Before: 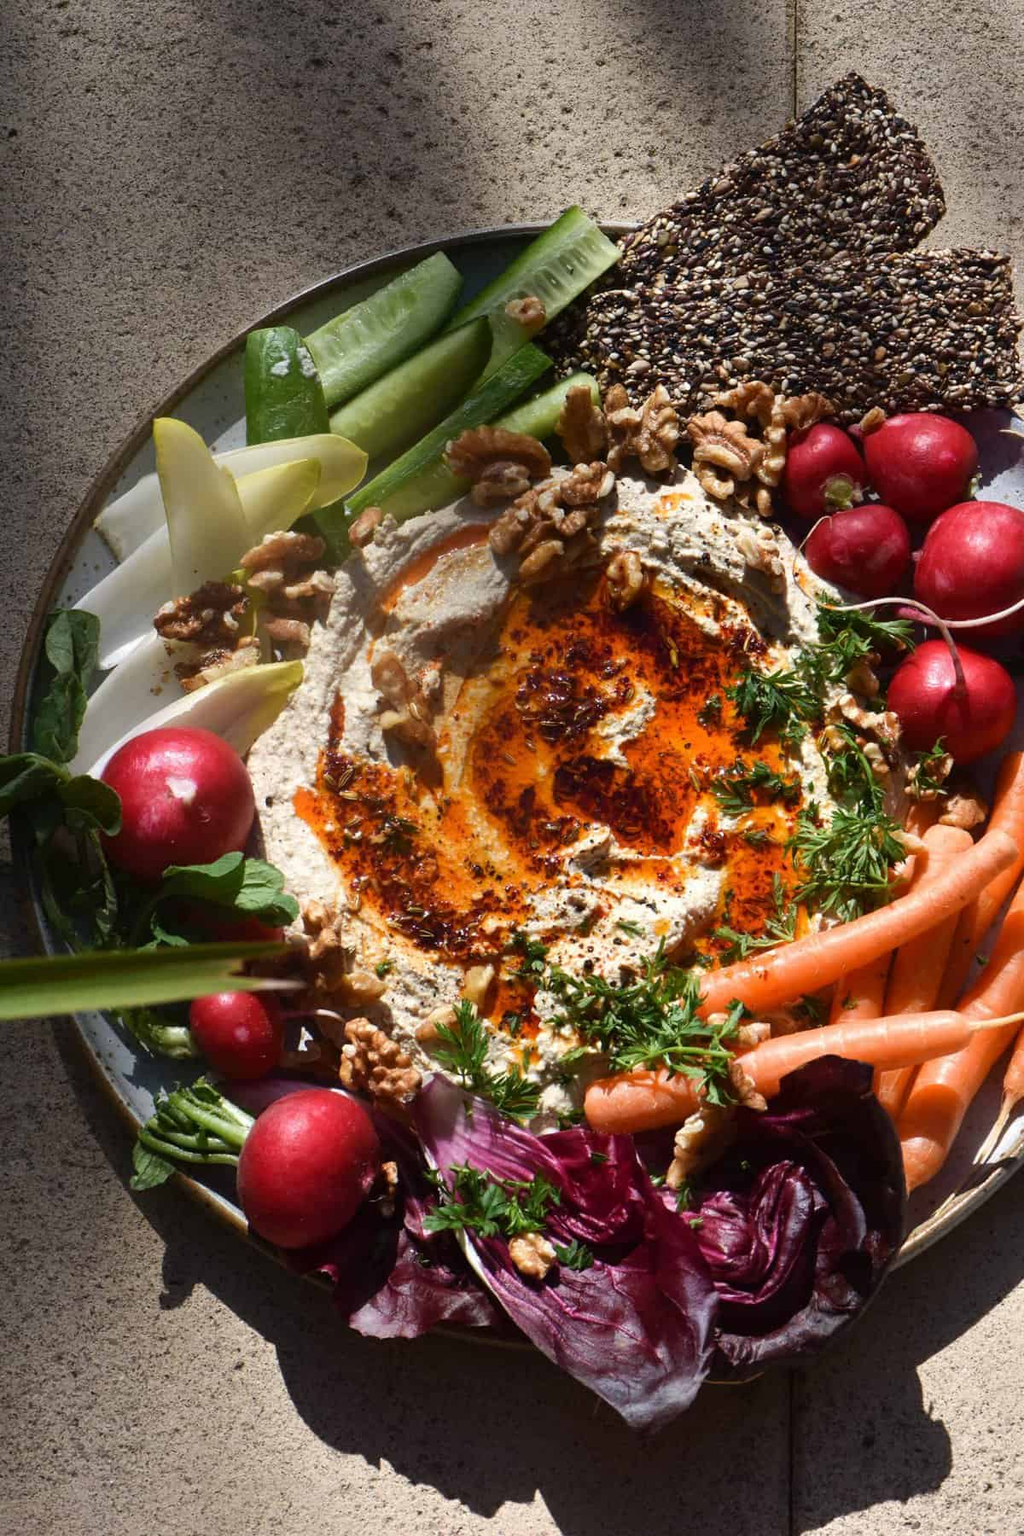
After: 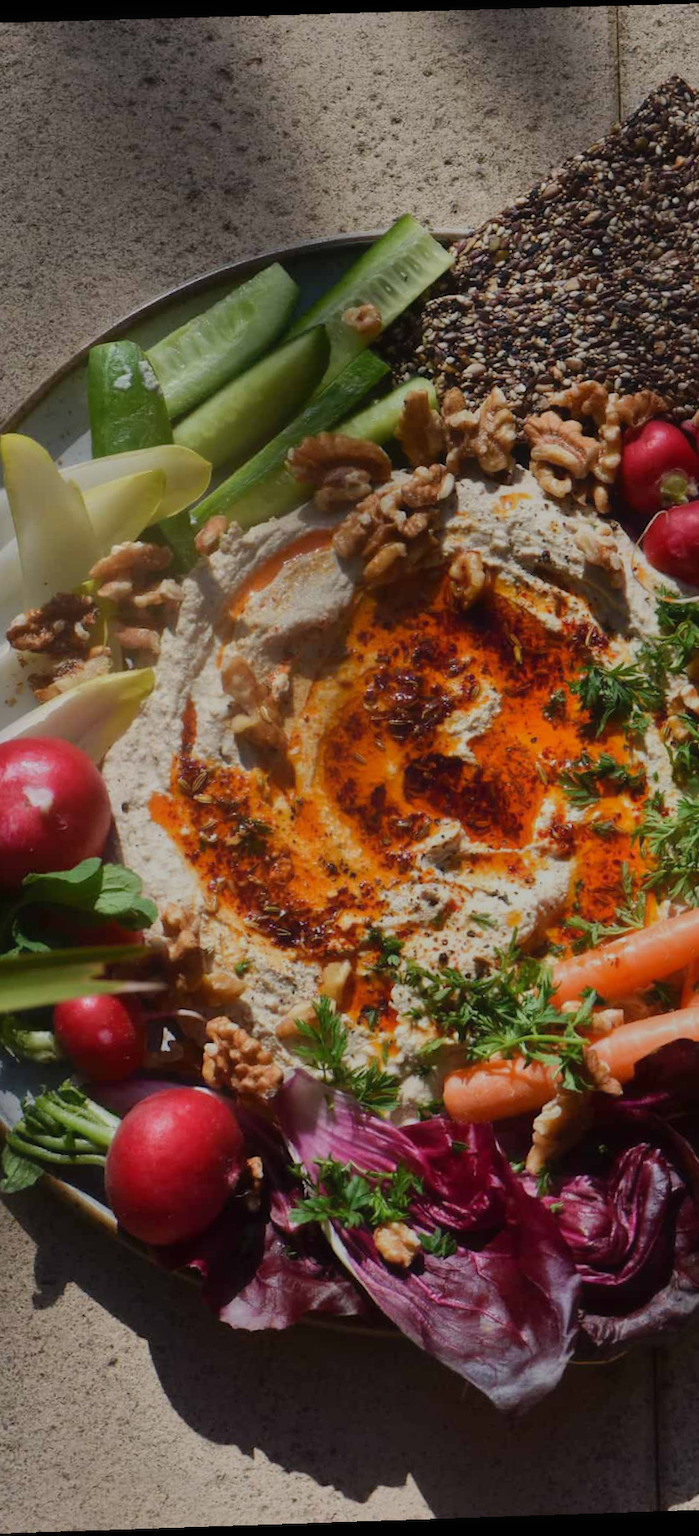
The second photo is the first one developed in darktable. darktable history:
contrast equalizer: octaves 7, y [[0.502, 0.505, 0.512, 0.529, 0.564, 0.588], [0.5 ×6], [0.502, 0.505, 0.512, 0.529, 0.564, 0.588], [0, 0.001, 0.001, 0.004, 0.008, 0.011], [0, 0.001, 0.001, 0.004, 0.008, 0.011]], mix -1
tone equalizer: -8 EV -0.002 EV, -7 EV 0.005 EV, -6 EV -0.008 EV, -5 EV 0.007 EV, -4 EV -0.042 EV, -3 EV -0.233 EV, -2 EV -0.662 EV, -1 EV -0.983 EV, +0 EV -0.969 EV, smoothing diameter 2%, edges refinement/feathering 20, mask exposure compensation -1.57 EV, filter diffusion 5
crop and rotate: left 15.754%, right 17.579%
rotate and perspective: rotation -1.77°, lens shift (horizontal) 0.004, automatic cropping off
rgb levels: preserve colors max RGB
